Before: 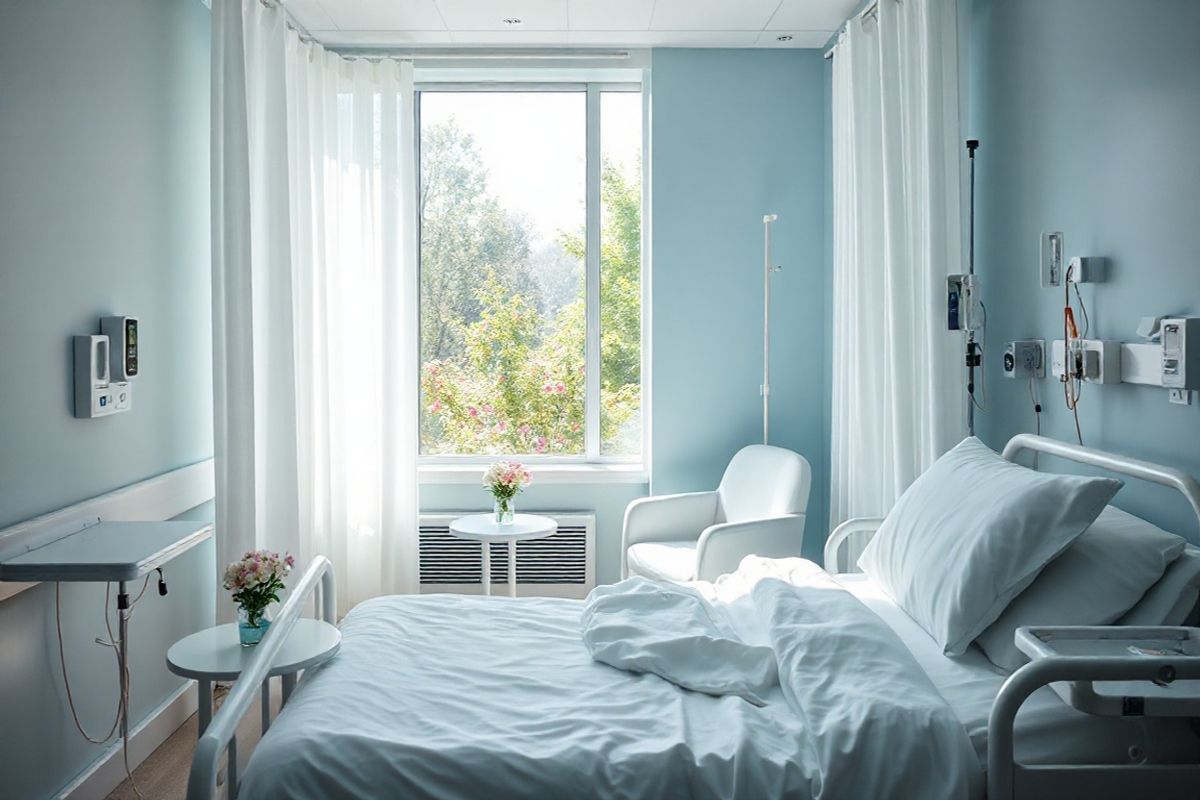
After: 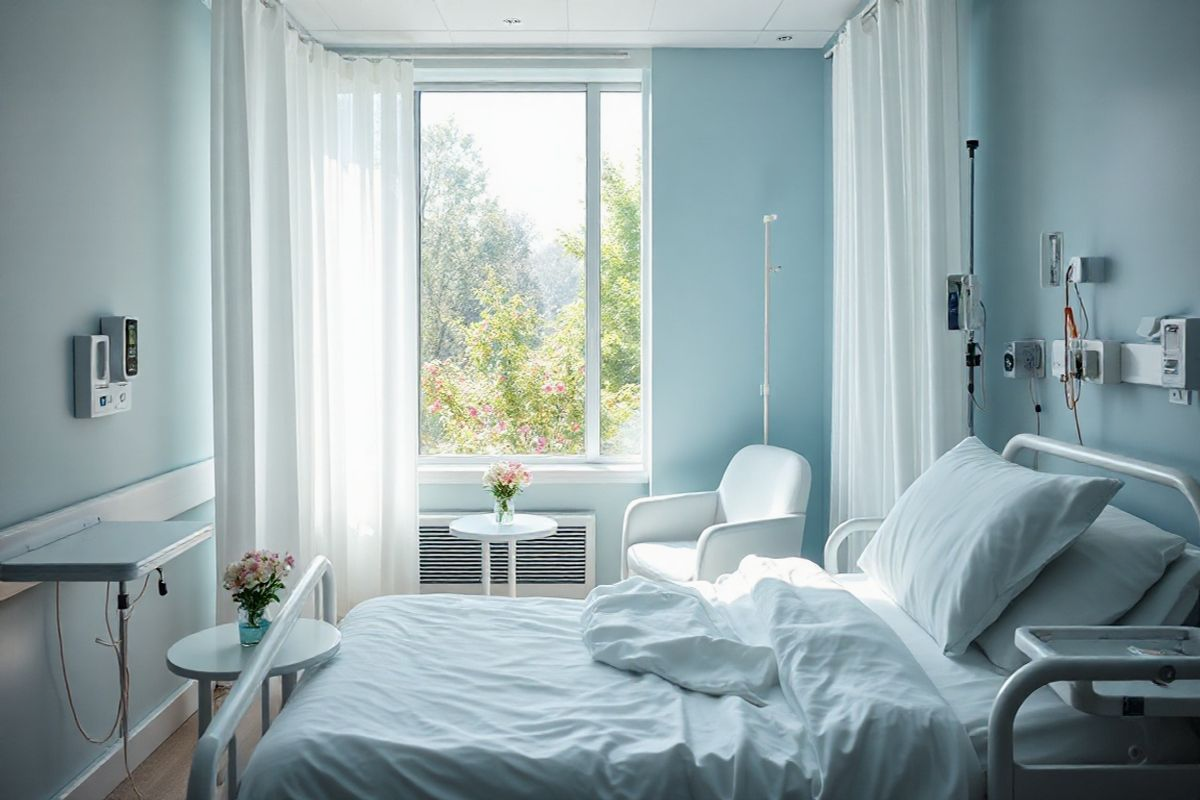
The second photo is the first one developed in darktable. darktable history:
tone equalizer: -7 EV 0.168 EV, -6 EV 0.105 EV, -5 EV 0.099 EV, -4 EV 0.039 EV, -2 EV -0.025 EV, -1 EV -0.044 EV, +0 EV -0.044 EV, edges refinement/feathering 500, mask exposure compensation -1.57 EV, preserve details no
